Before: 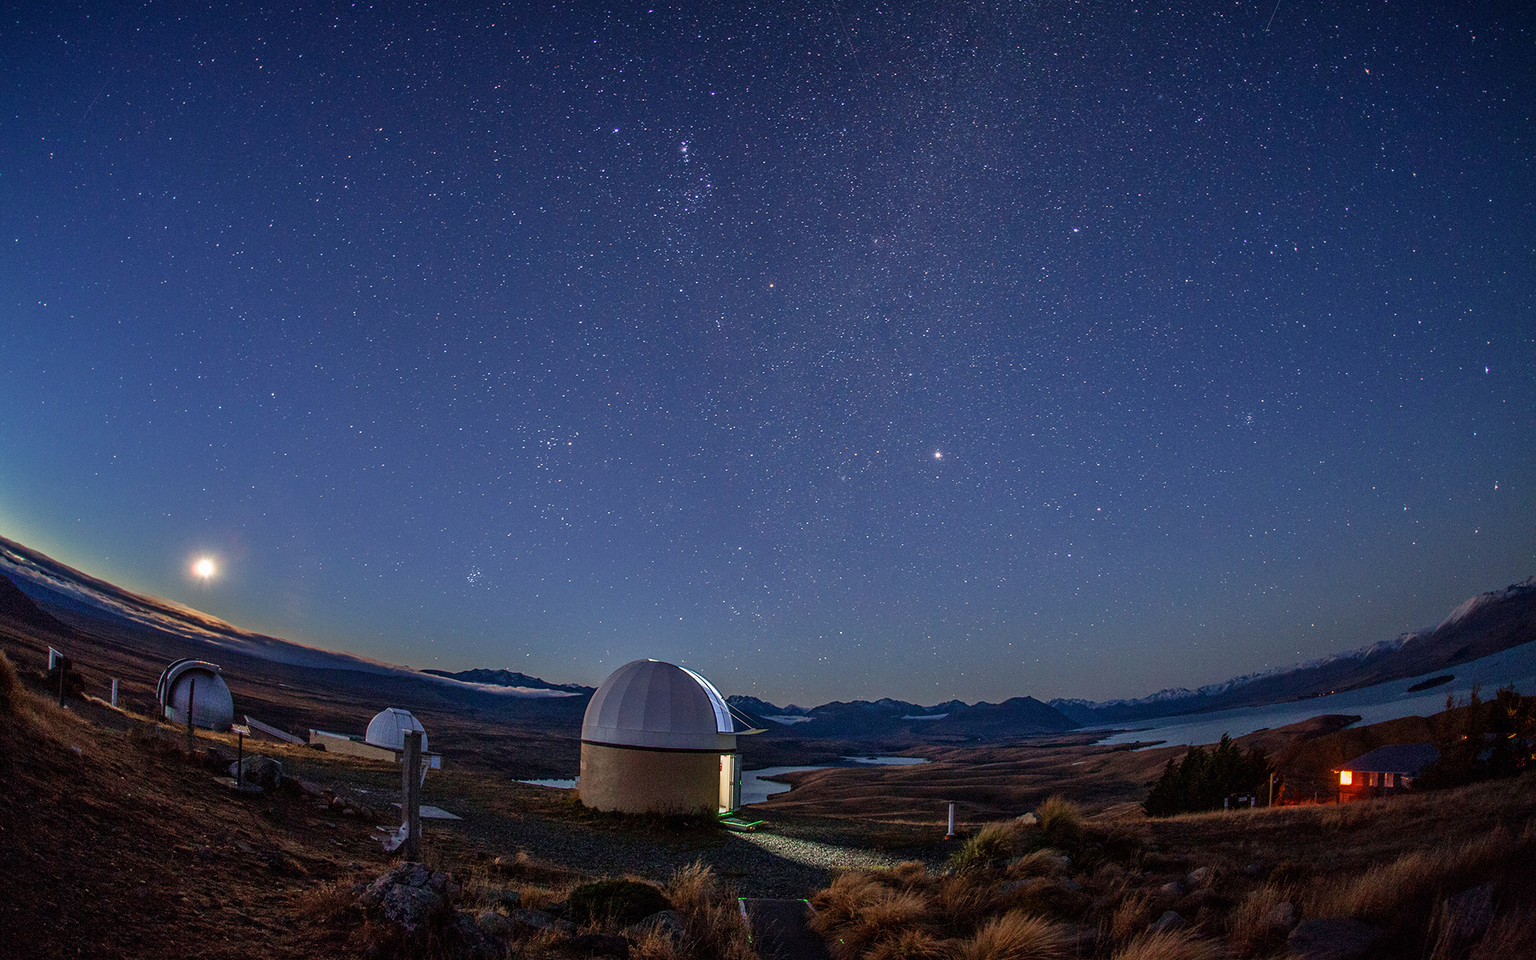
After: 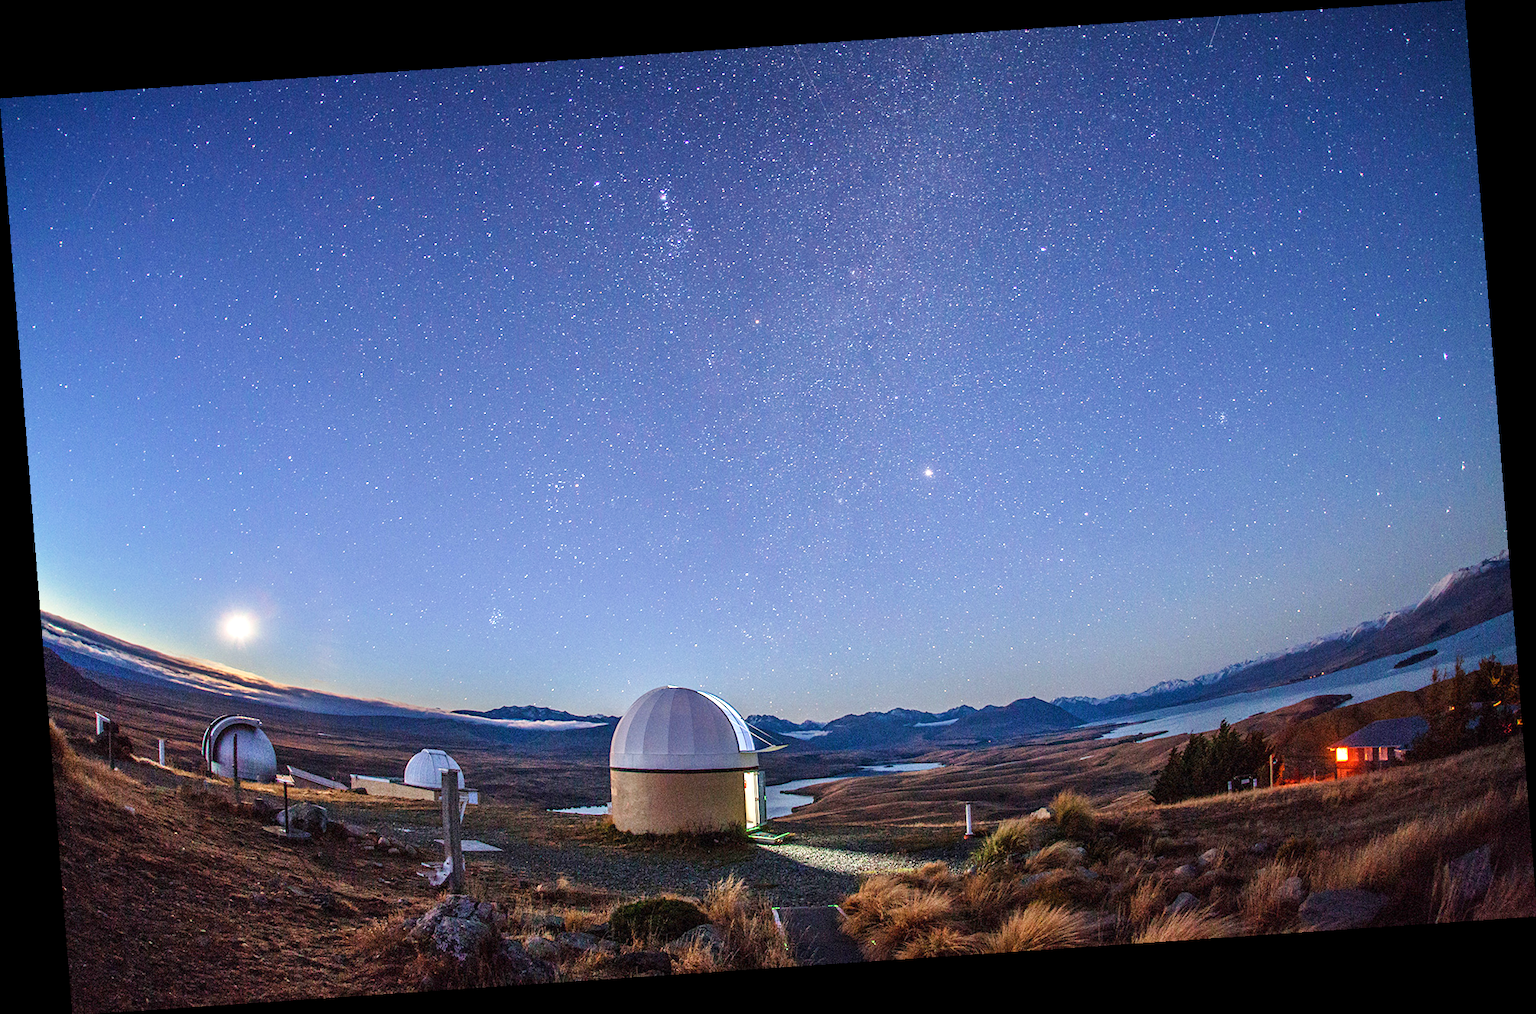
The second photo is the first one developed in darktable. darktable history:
rotate and perspective: rotation -4.2°, shear 0.006, automatic cropping off
base curve: curves: ch0 [(0, 0) (0.204, 0.334) (0.55, 0.733) (1, 1)], preserve colors none
exposure: exposure 1 EV, compensate highlight preservation false
